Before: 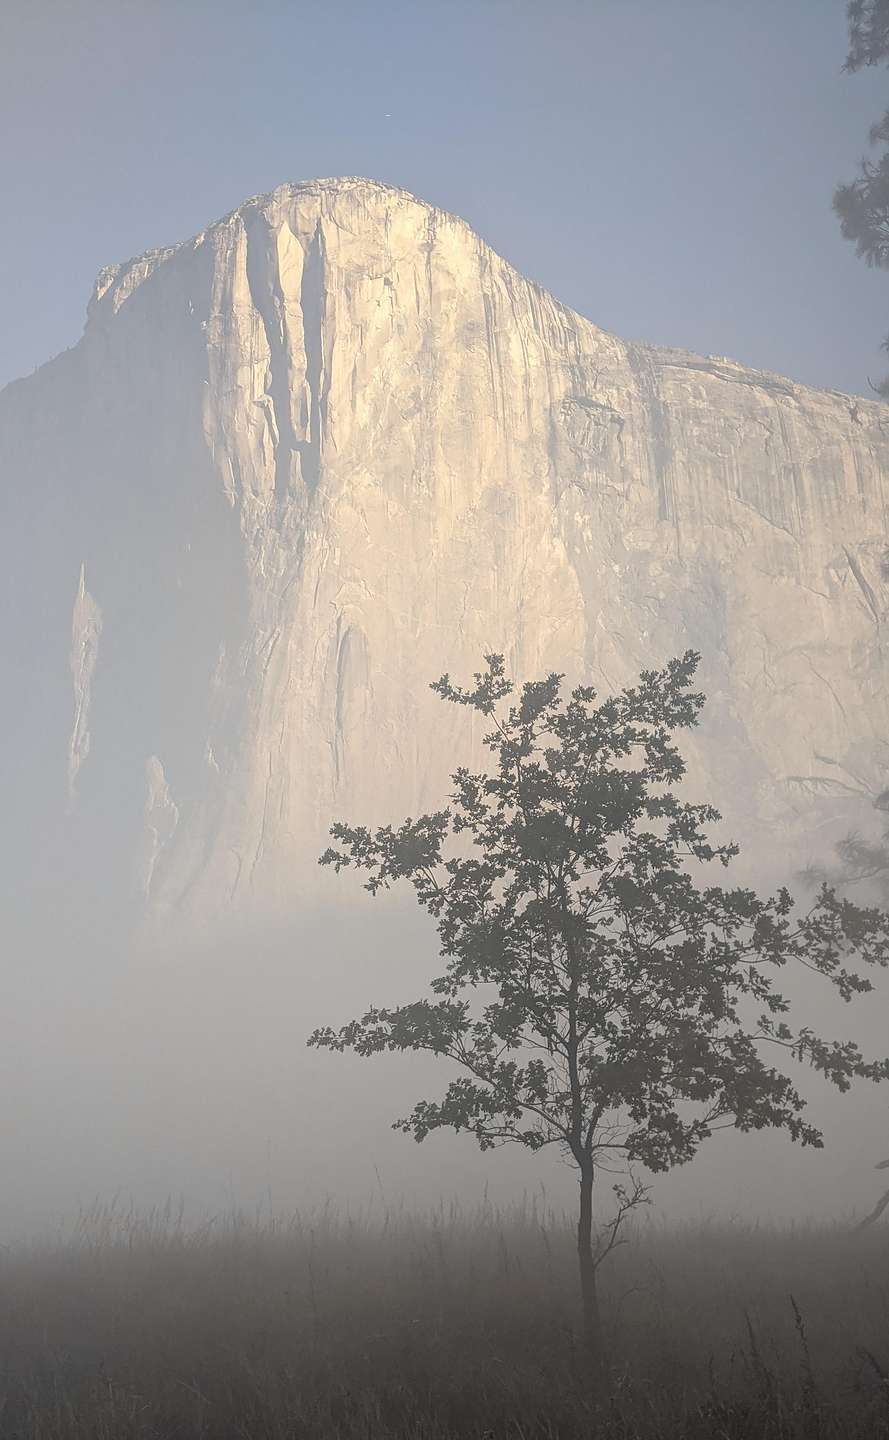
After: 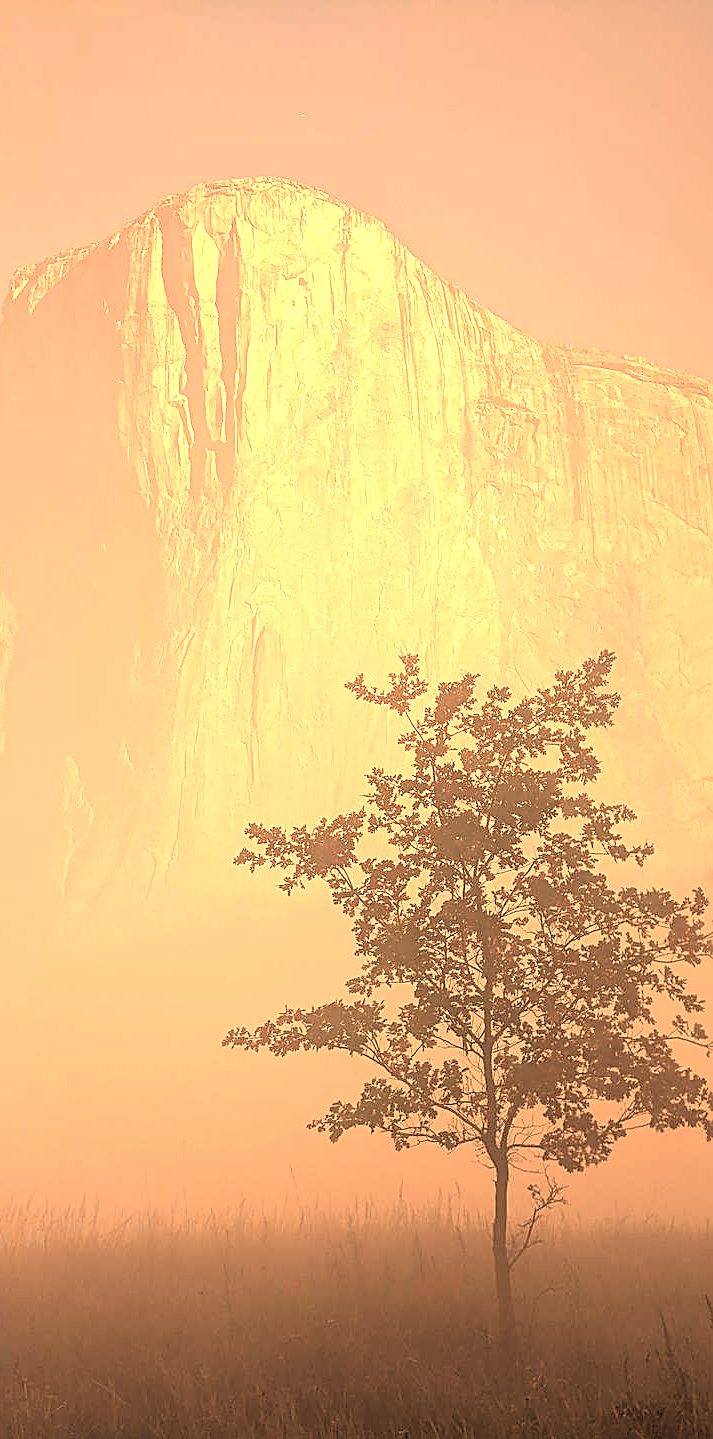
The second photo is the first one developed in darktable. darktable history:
crop and rotate: left 9.597%, right 10.195%
exposure: exposure 0.375 EV, compensate highlight preservation false
sharpen: on, module defaults
rgb levels: levels [[0.013, 0.434, 0.89], [0, 0.5, 1], [0, 0.5, 1]]
white balance: red 1.467, blue 0.684
